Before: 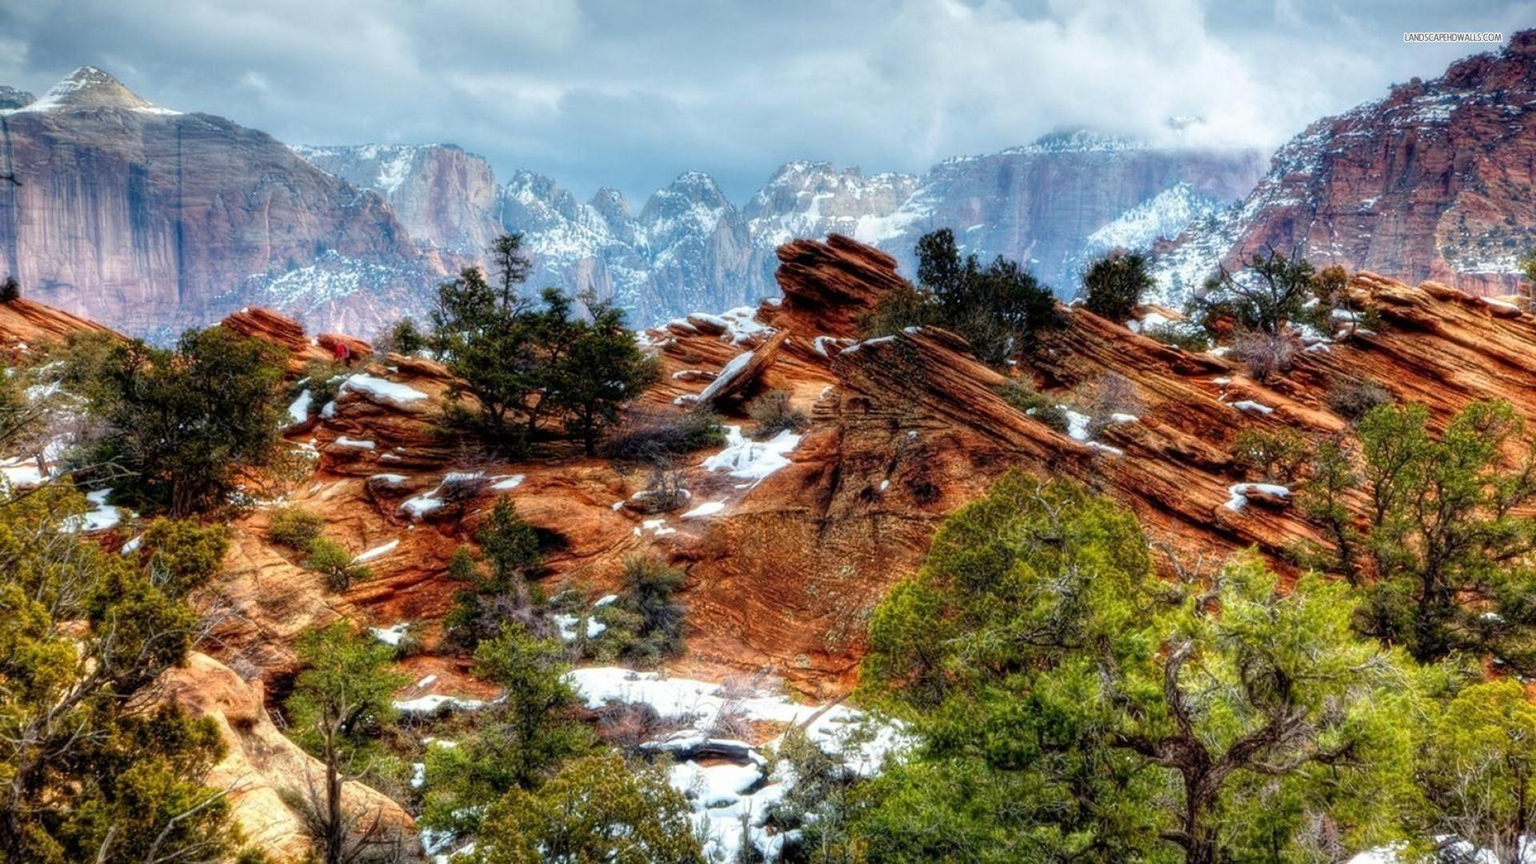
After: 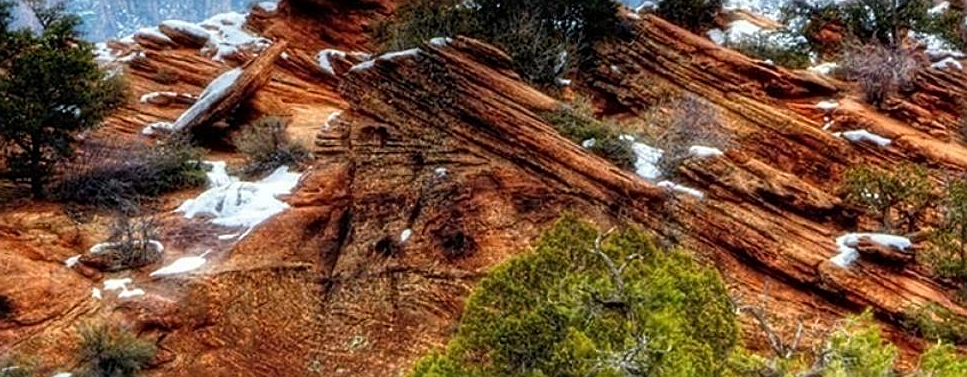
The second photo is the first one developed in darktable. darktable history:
sharpen: on, module defaults
crop: left 36.486%, top 34.424%, right 13.133%, bottom 30.61%
color correction: highlights a* -0.142, highlights b* 0.111
